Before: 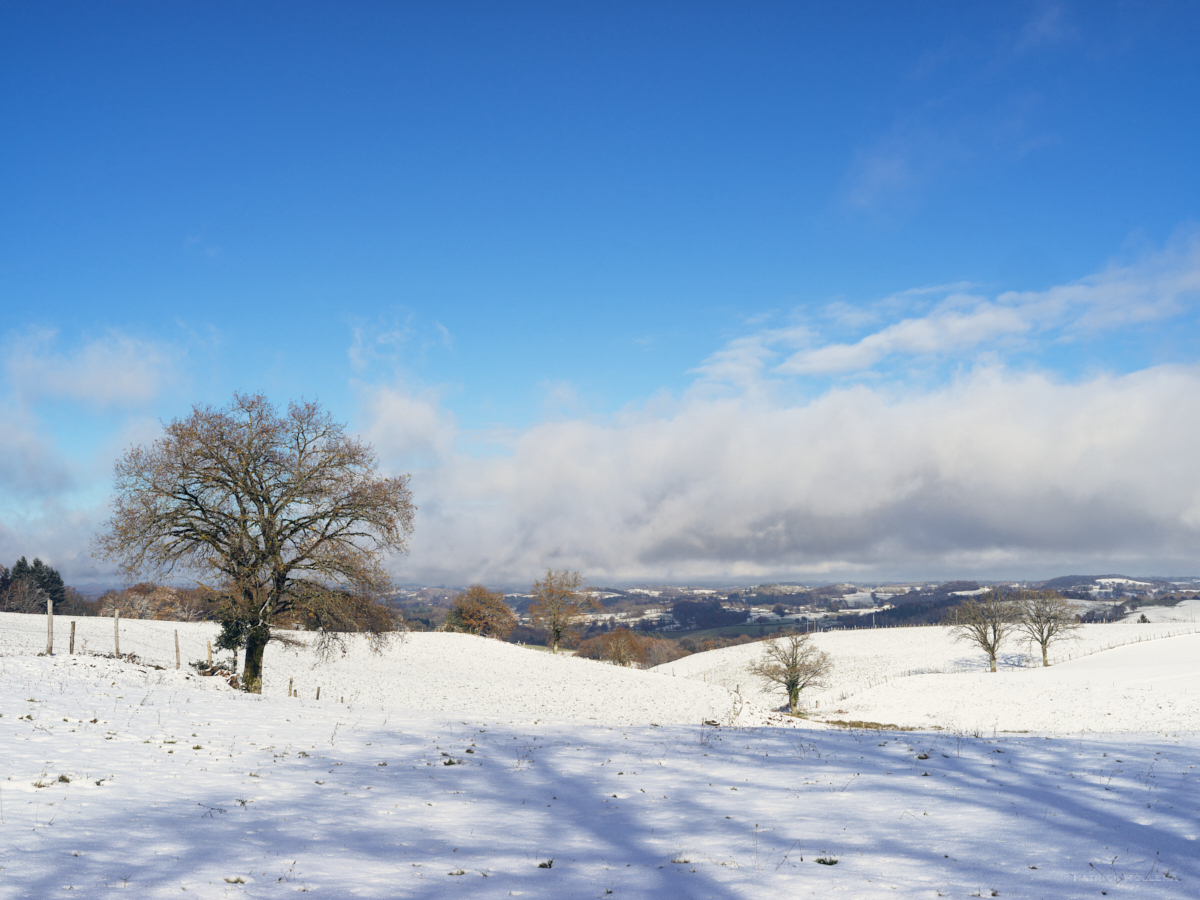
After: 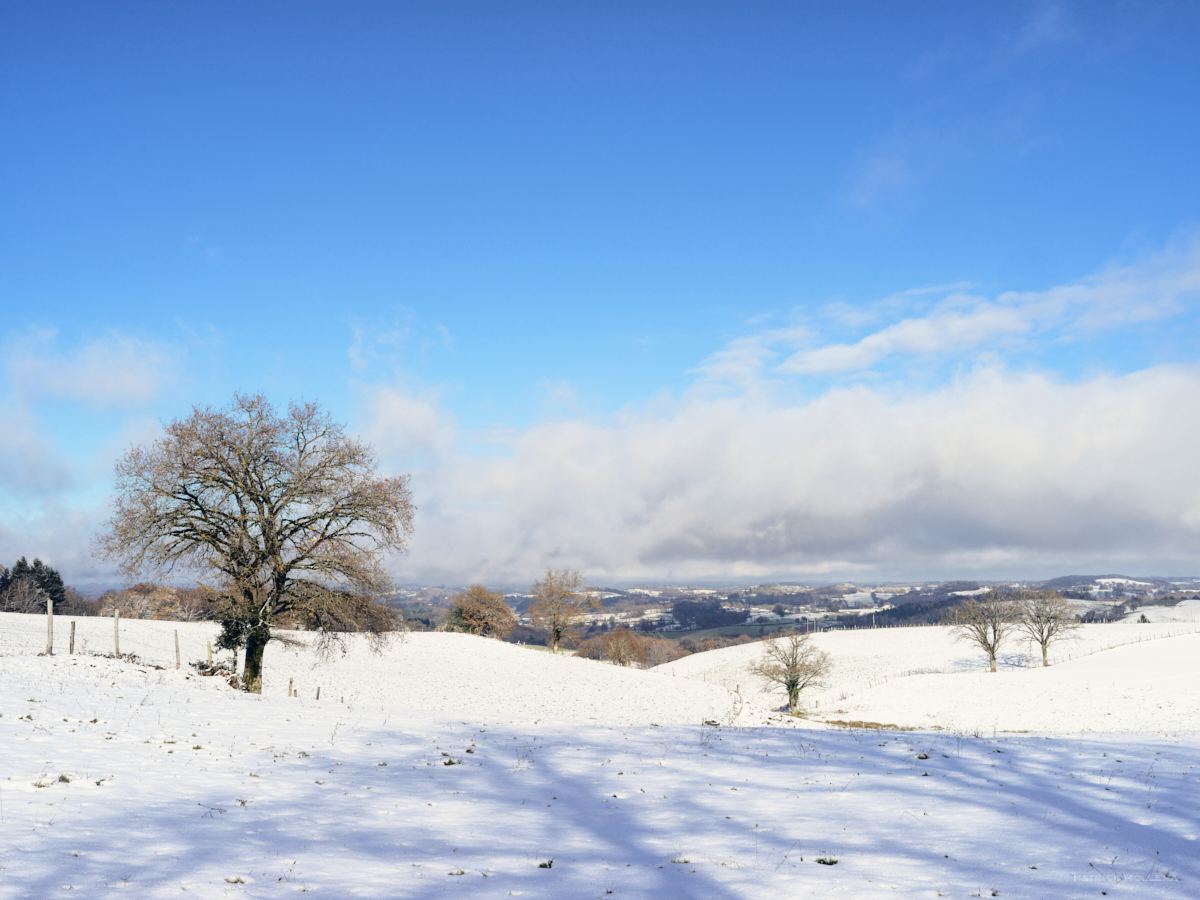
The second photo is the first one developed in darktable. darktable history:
tone curve: curves: ch0 [(0, 0) (0.003, 0.01) (0.011, 0.01) (0.025, 0.011) (0.044, 0.019) (0.069, 0.032) (0.1, 0.054) (0.136, 0.088) (0.177, 0.138) (0.224, 0.214) (0.277, 0.297) (0.335, 0.391) (0.399, 0.469) (0.468, 0.551) (0.543, 0.622) (0.623, 0.699) (0.709, 0.775) (0.801, 0.85) (0.898, 0.929) (1, 1)], color space Lab, independent channels, preserve colors none
